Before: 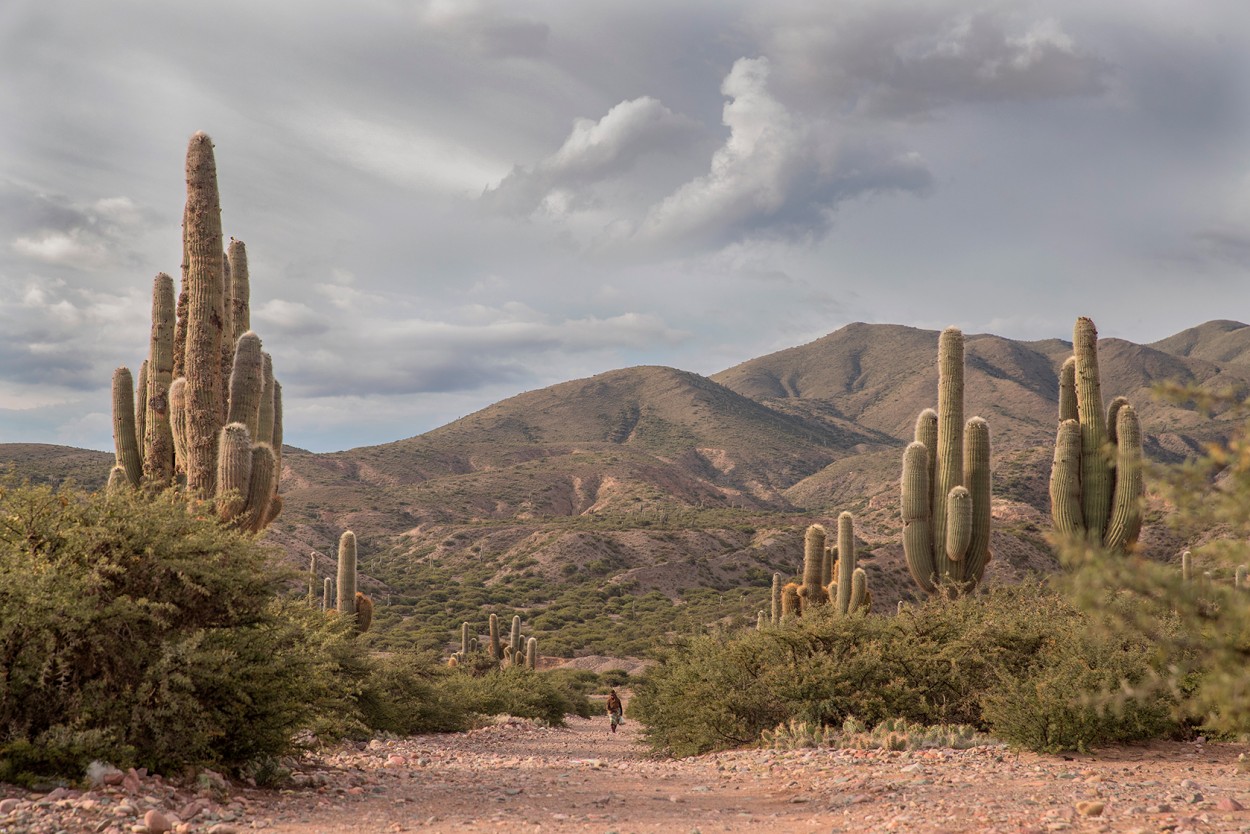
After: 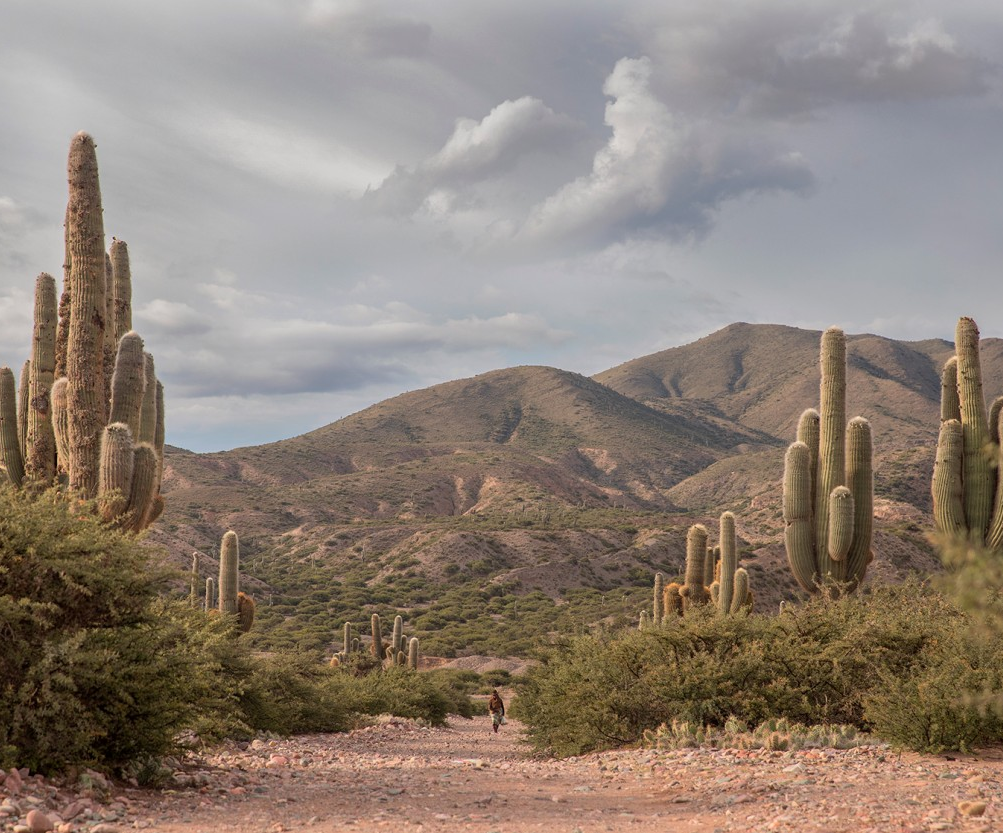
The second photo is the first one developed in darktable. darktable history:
crop and rotate: left 9.558%, right 10.144%
